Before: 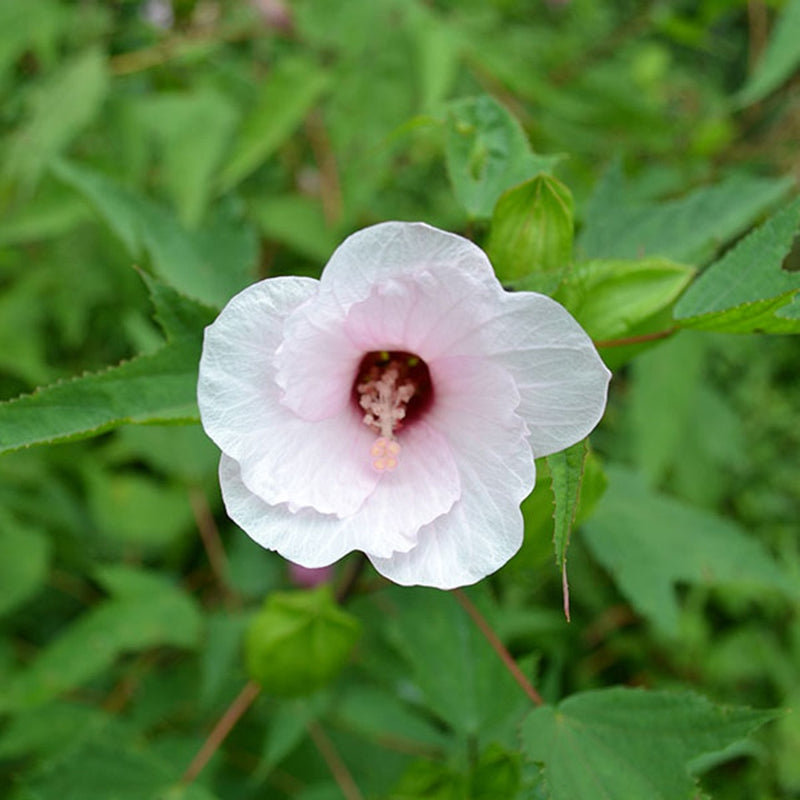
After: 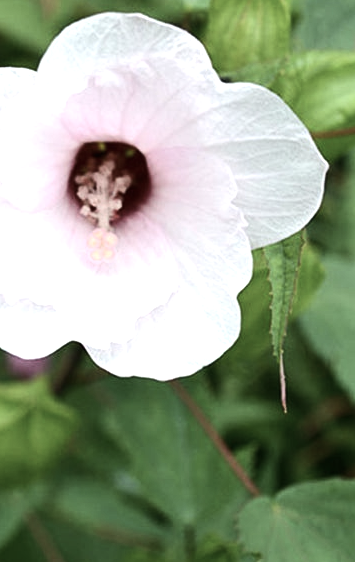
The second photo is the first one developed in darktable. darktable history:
tone equalizer: -8 EV -0.75 EV, -7 EV -0.7 EV, -6 EV -0.6 EV, -5 EV -0.4 EV, -3 EV 0.4 EV, -2 EV 0.6 EV, -1 EV 0.7 EV, +0 EV 0.75 EV, edges refinement/feathering 500, mask exposure compensation -1.57 EV, preserve details no
contrast brightness saturation: contrast 0.1, saturation -0.36
crop: left 35.432%, top 26.233%, right 20.145%, bottom 3.432%
